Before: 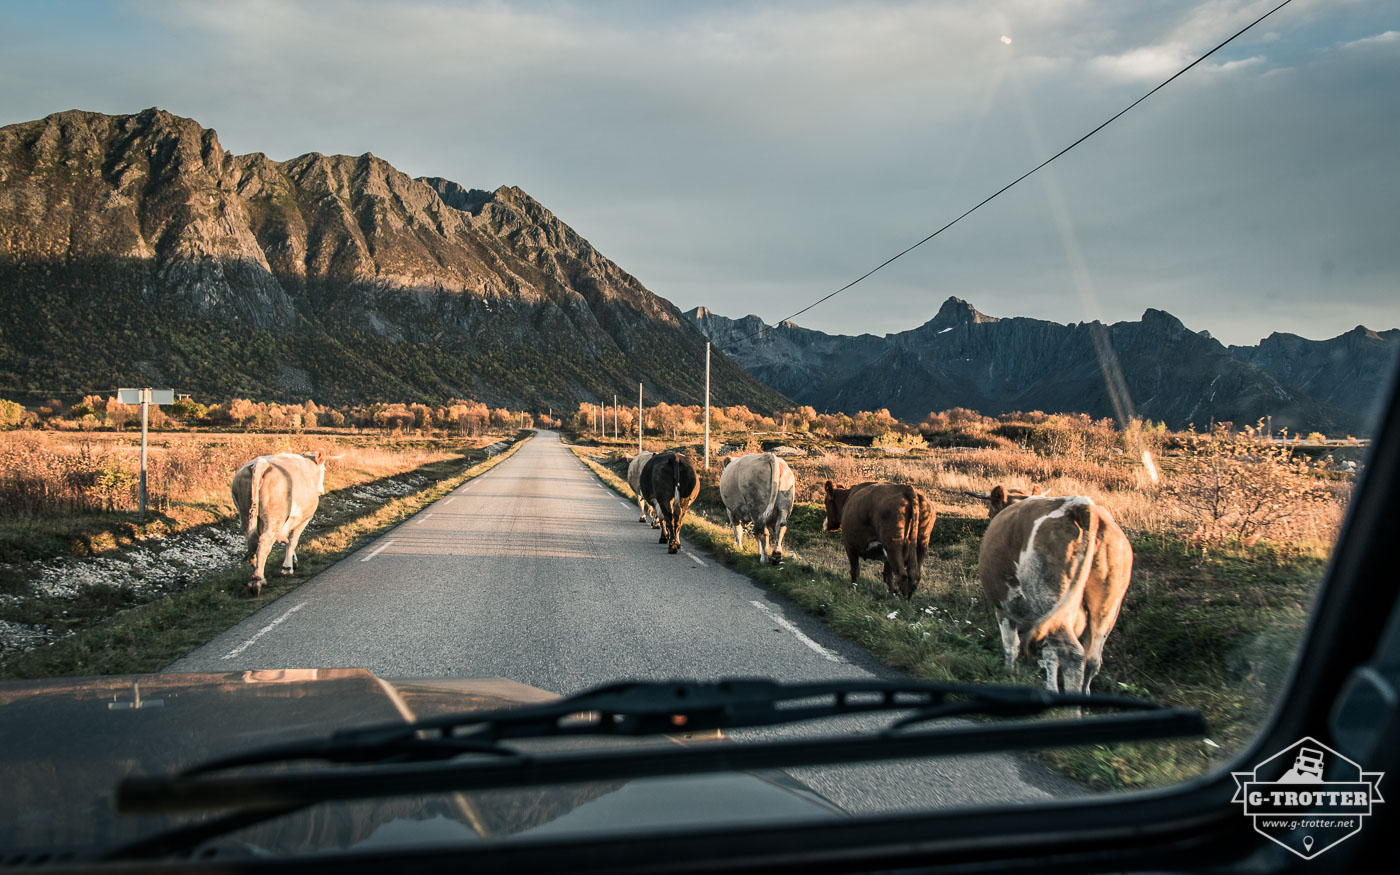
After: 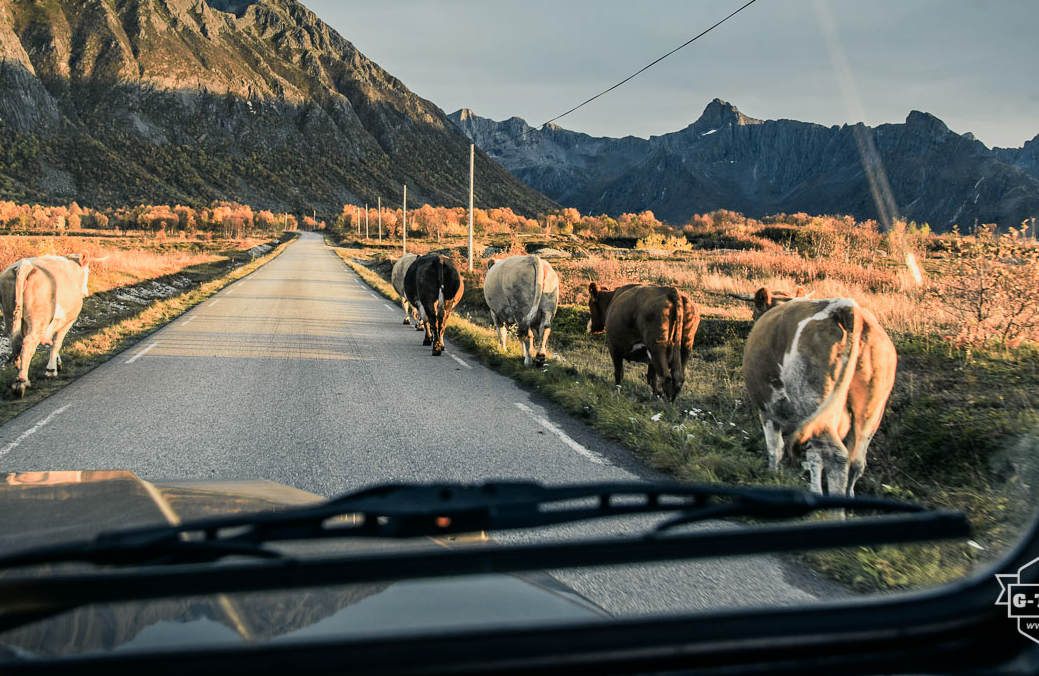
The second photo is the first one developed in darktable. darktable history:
crop: left 16.87%, top 22.691%, right 8.904%
tone curve: curves: ch0 [(0, 0) (0.07, 0.052) (0.23, 0.254) (0.486, 0.53) (0.822, 0.825) (0.994, 0.955)]; ch1 [(0, 0) (0.226, 0.261) (0.379, 0.442) (0.469, 0.472) (0.495, 0.495) (0.514, 0.504) (0.561, 0.568) (0.59, 0.612) (1, 1)]; ch2 [(0, 0) (0.269, 0.299) (0.459, 0.441) (0.498, 0.499) (0.523, 0.52) (0.551, 0.576) (0.629, 0.643) (0.659, 0.681) (0.718, 0.764) (1, 1)], color space Lab, independent channels, preserve colors none
